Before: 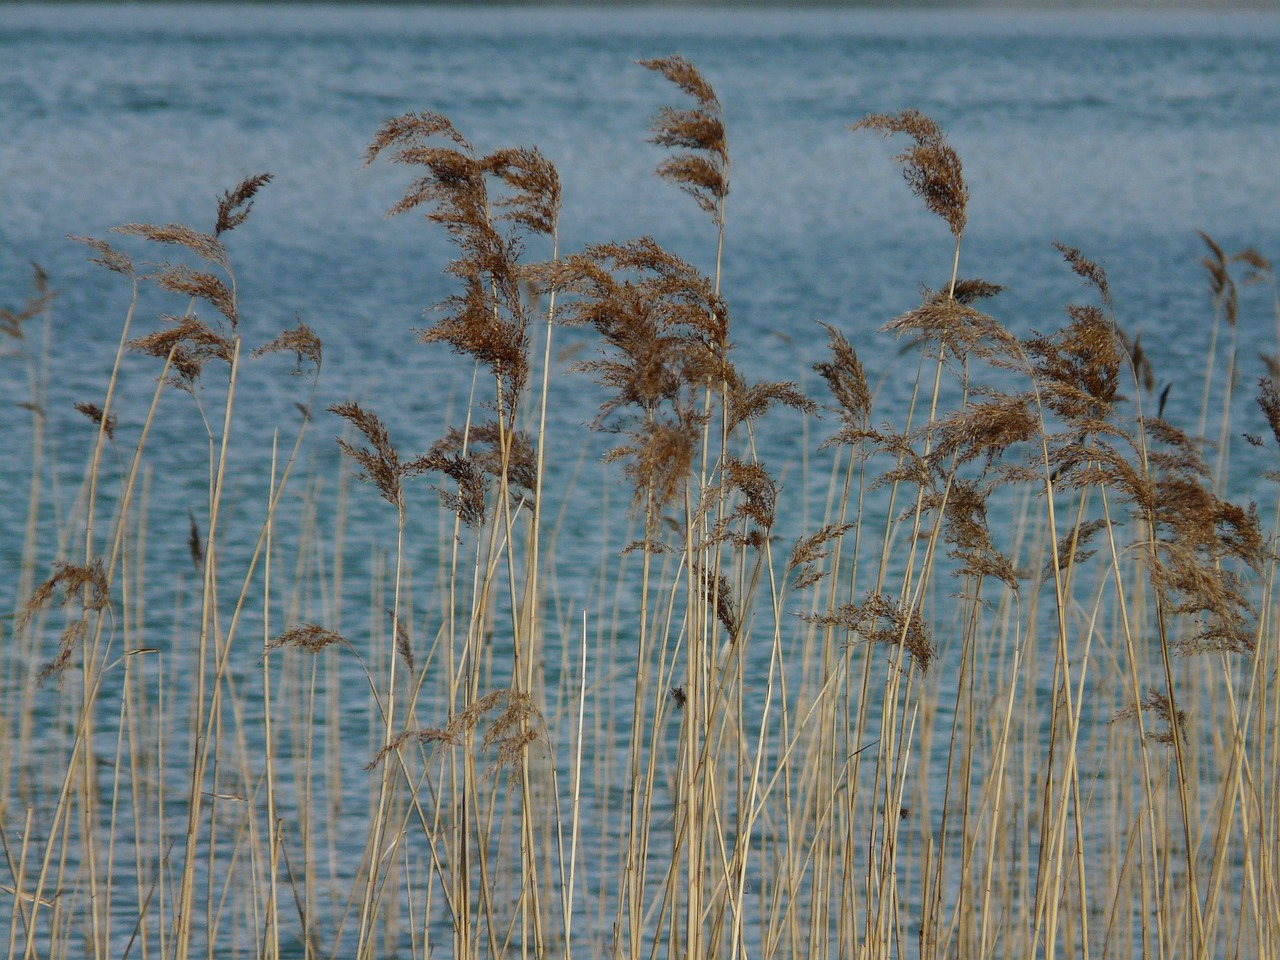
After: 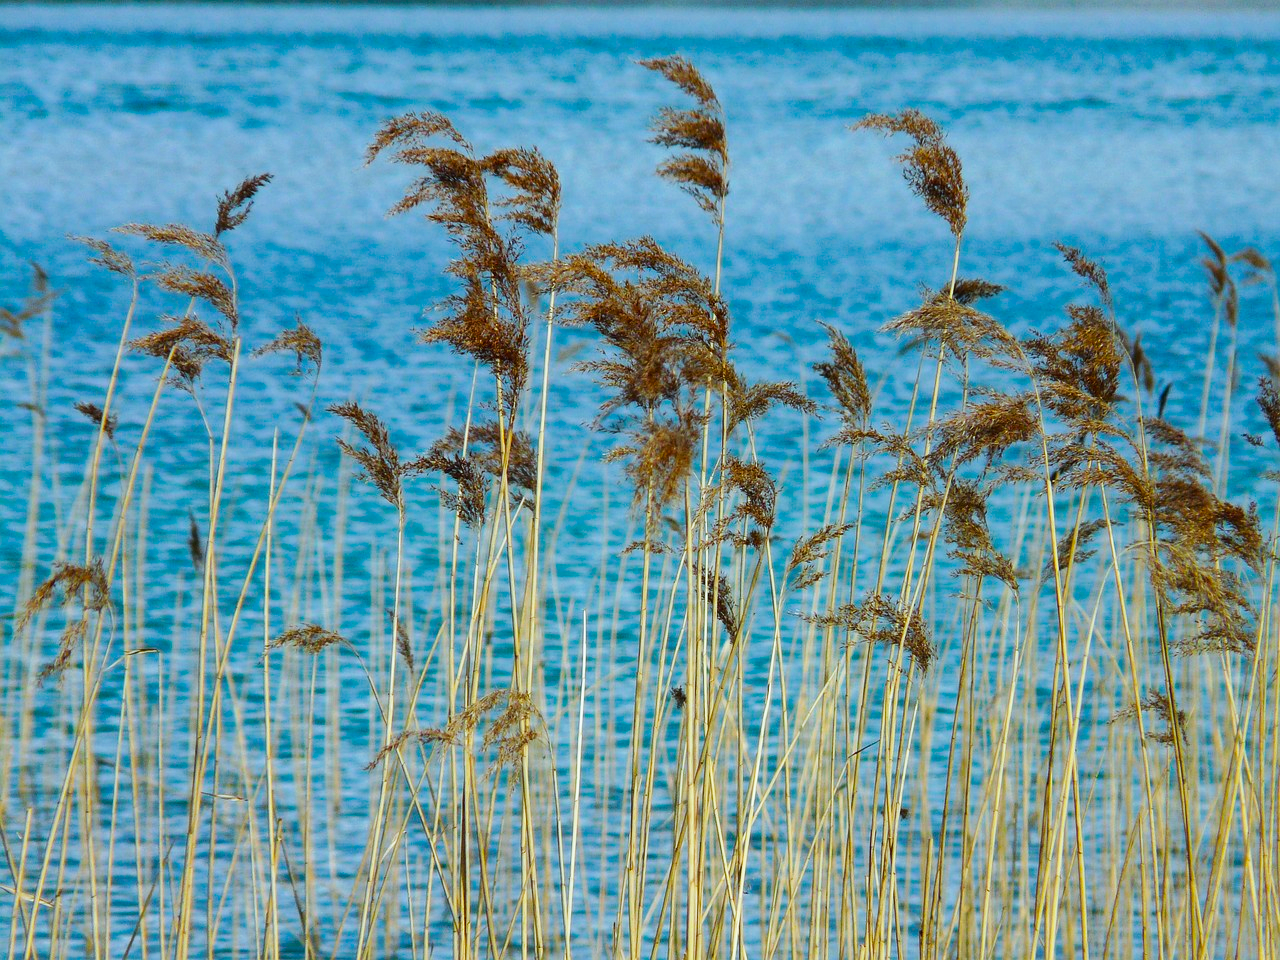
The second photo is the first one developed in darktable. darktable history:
white balance: red 0.925, blue 1.046
contrast brightness saturation: contrast 0.04, saturation 0.16
color balance rgb: perceptual saturation grading › global saturation 20%, global vibrance 20%
tone curve: curves: ch0 [(0, 0) (0.003, 0.011) (0.011, 0.02) (0.025, 0.032) (0.044, 0.046) (0.069, 0.071) (0.1, 0.107) (0.136, 0.144) (0.177, 0.189) (0.224, 0.244) (0.277, 0.309) (0.335, 0.398) (0.399, 0.477) (0.468, 0.583) (0.543, 0.675) (0.623, 0.772) (0.709, 0.855) (0.801, 0.926) (0.898, 0.979) (1, 1)], preserve colors none
